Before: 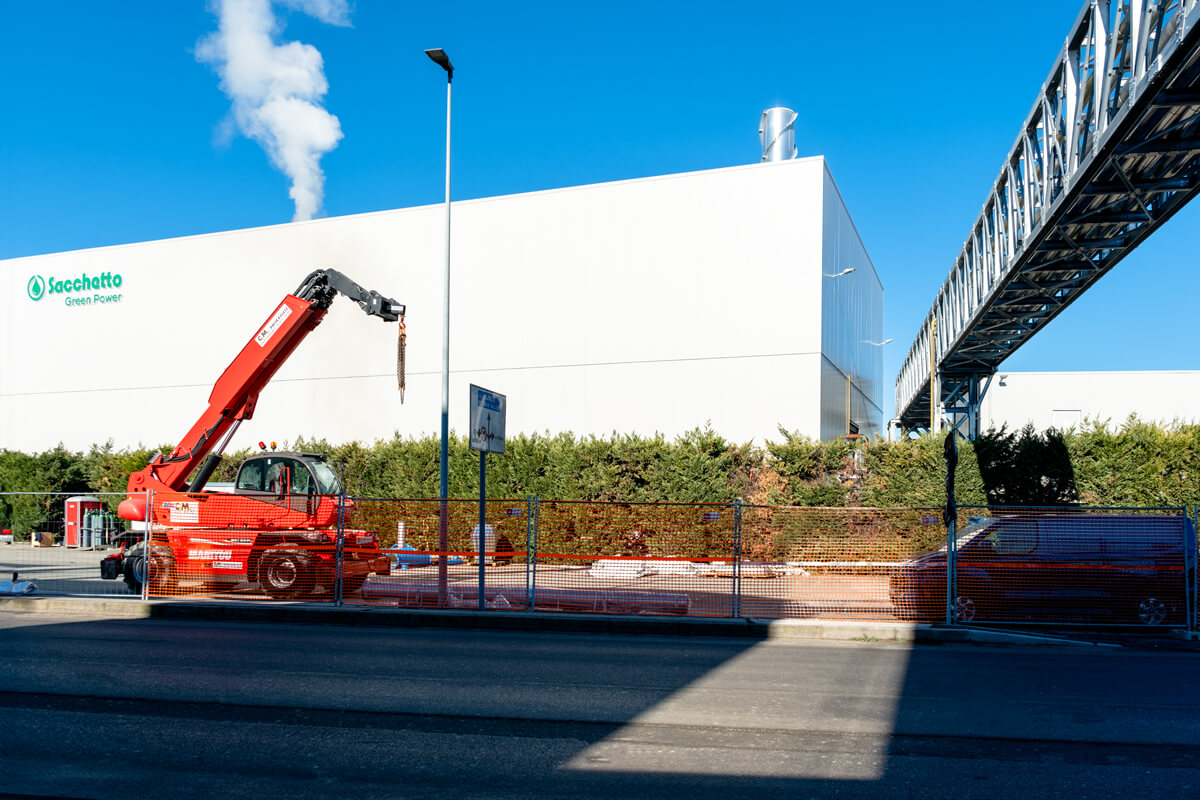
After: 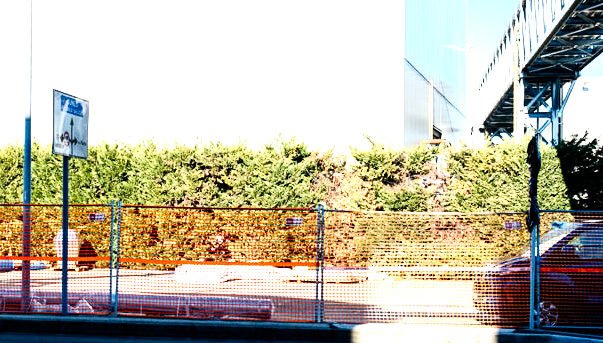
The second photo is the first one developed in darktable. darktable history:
tone curve: curves: ch0 [(0, 0) (0.004, 0.001) (0.133, 0.112) (0.325, 0.362) (0.832, 0.893) (1, 1)], preserve colors none
exposure: exposure 0.993 EV, compensate highlight preservation false
tone equalizer: -8 EV -0.454 EV, -7 EV -0.411 EV, -6 EV -0.361 EV, -5 EV -0.182 EV, -3 EV 0.228 EV, -2 EV 0.316 EV, -1 EV 0.404 EV, +0 EV 0.414 EV, edges refinement/feathering 500, mask exposure compensation -1.57 EV, preserve details no
shadows and highlights: shadows -0.464, highlights 38.21
crop: left 34.762%, top 36.942%, right 14.925%, bottom 20.106%
